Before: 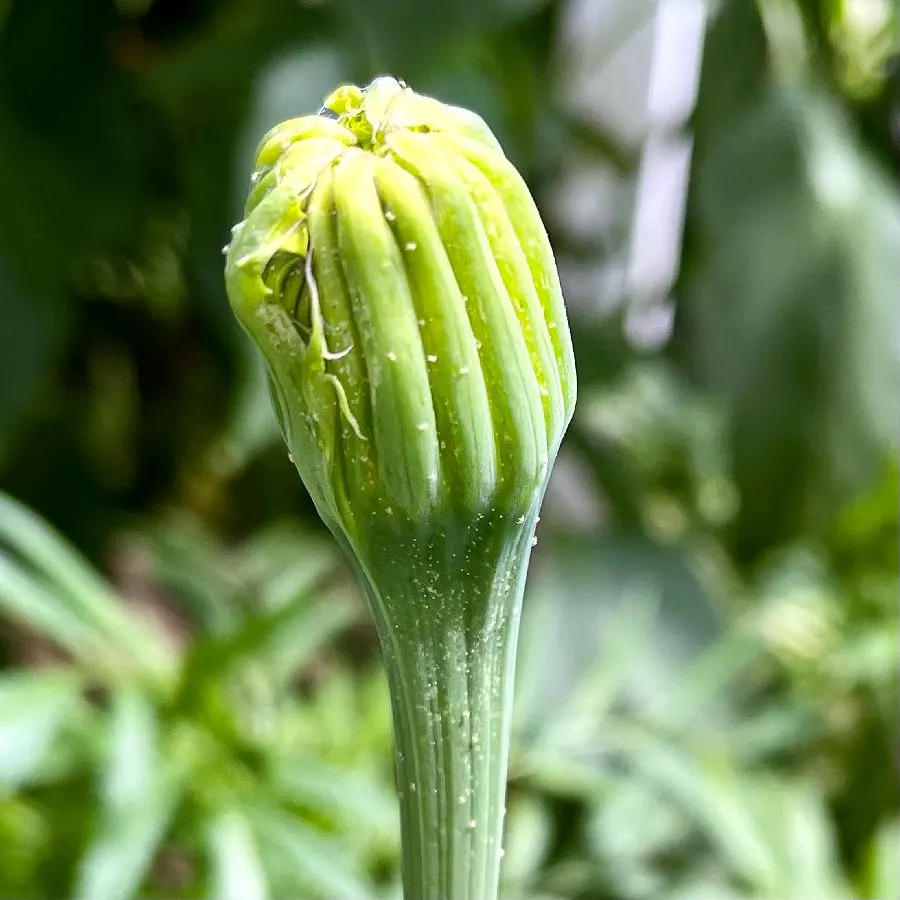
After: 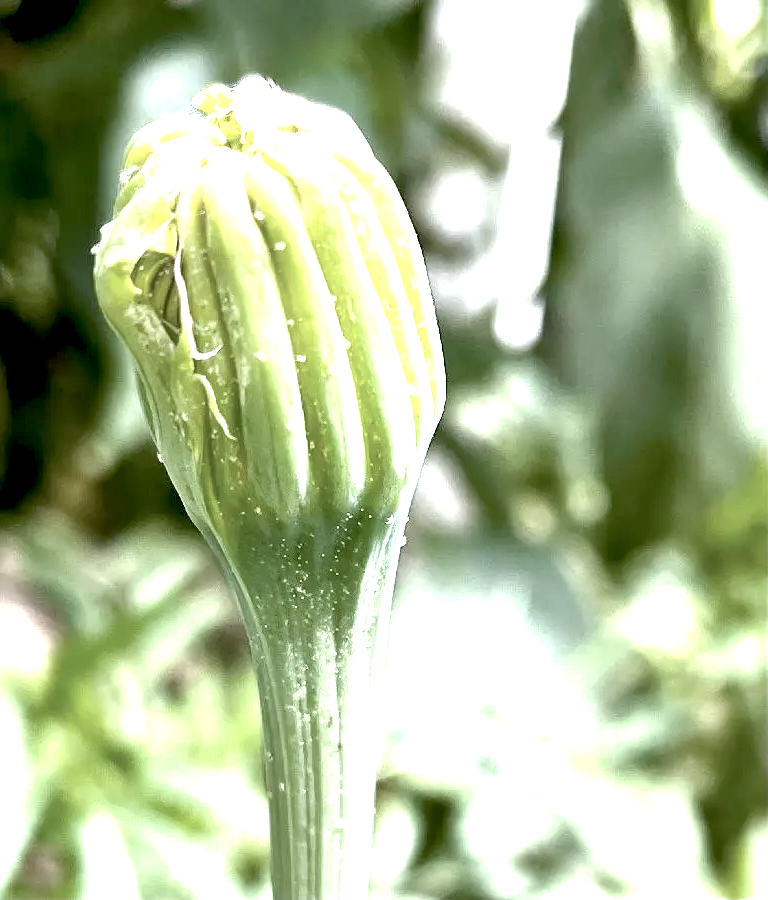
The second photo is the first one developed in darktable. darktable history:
color zones: curves: ch0 [(0, 0.487) (0.241, 0.395) (0.434, 0.373) (0.658, 0.412) (0.838, 0.487)]; ch1 [(0, 0) (0.053, 0.053) (0.211, 0.202) (0.579, 0.259) (0.781, 0.241)]
crop and rotate: left 14.584%
exposure: black level correction 0.005, exposure 2.084 EV, compensate highlight preservation false
